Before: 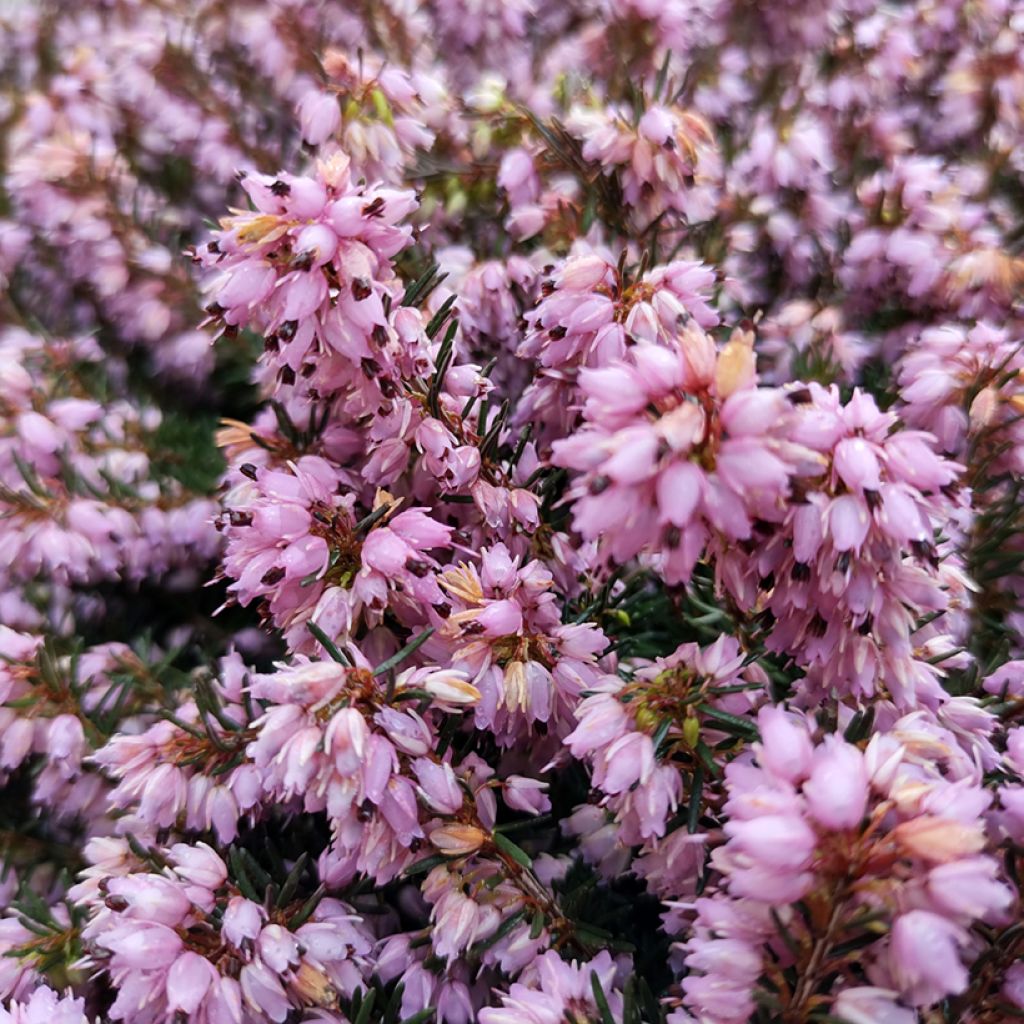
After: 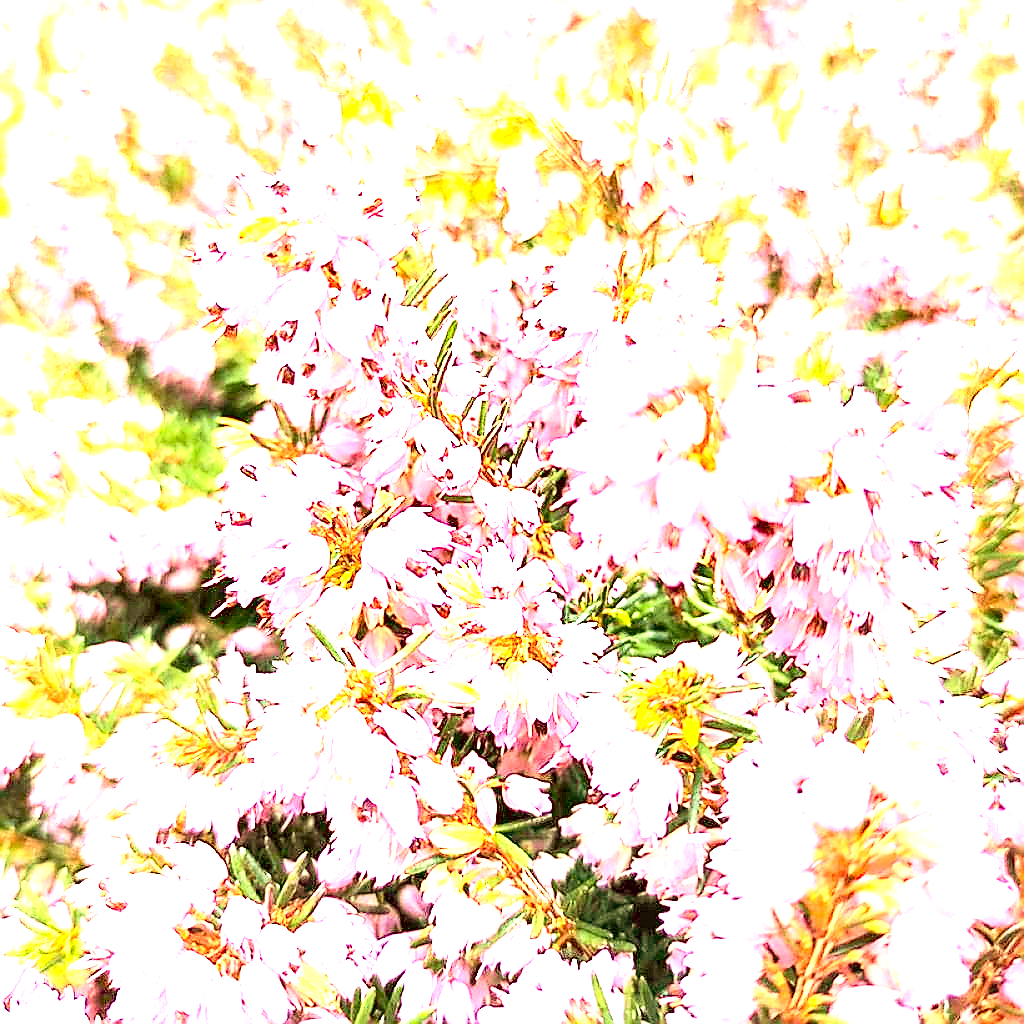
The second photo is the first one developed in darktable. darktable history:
velvia: on, module defaults
color correction: highlights a* 0.166, highlights b* 29.52, shadows a* -0.171, shadows b* 20.92
tone equalizer: -8 EV -0.377 EV, -7 EV -0.367 EV, -6 EV -0.355 EV, -5 EV -0.183 EV, -3 EV 0.244 EV, -2 EV 0.359 EV, -1 EV 0.393 EV, +0 EV 0.432 EV
tone curve: curves: ch0 [(0, 0) (0.131, 0.116) (0.316, 0.345) (0.501, 0.584) (0.629, 0.732) (0.812, 0.888) (1, 0.974)]; ch1 [(0, 0) (0.366, 0.367) (0.475, 0.453) (0.494, 0.497) (0.504, 0.503) (0.553, 0.584) (1, 1)]; ch2 [(0, 0) (0.333, 0.346) (0.375, 0.375) (0.424, 0.43) (0.476, 0.492) (0.502, 0.501) (0.533, 0.556) (0.566, 0.599) (0.614, 0.653) (1, 1)], color space Lab, independent channels, preserve colors none
local contrast: highlights 102%, shadows 97%, detail 131%, midtone range 0.2
exposure: black level correction 0, exposure 4.016 EV, compensate highlight preservation false
sharpen: radius 1.387, amount 1.238, threshold 0.681
